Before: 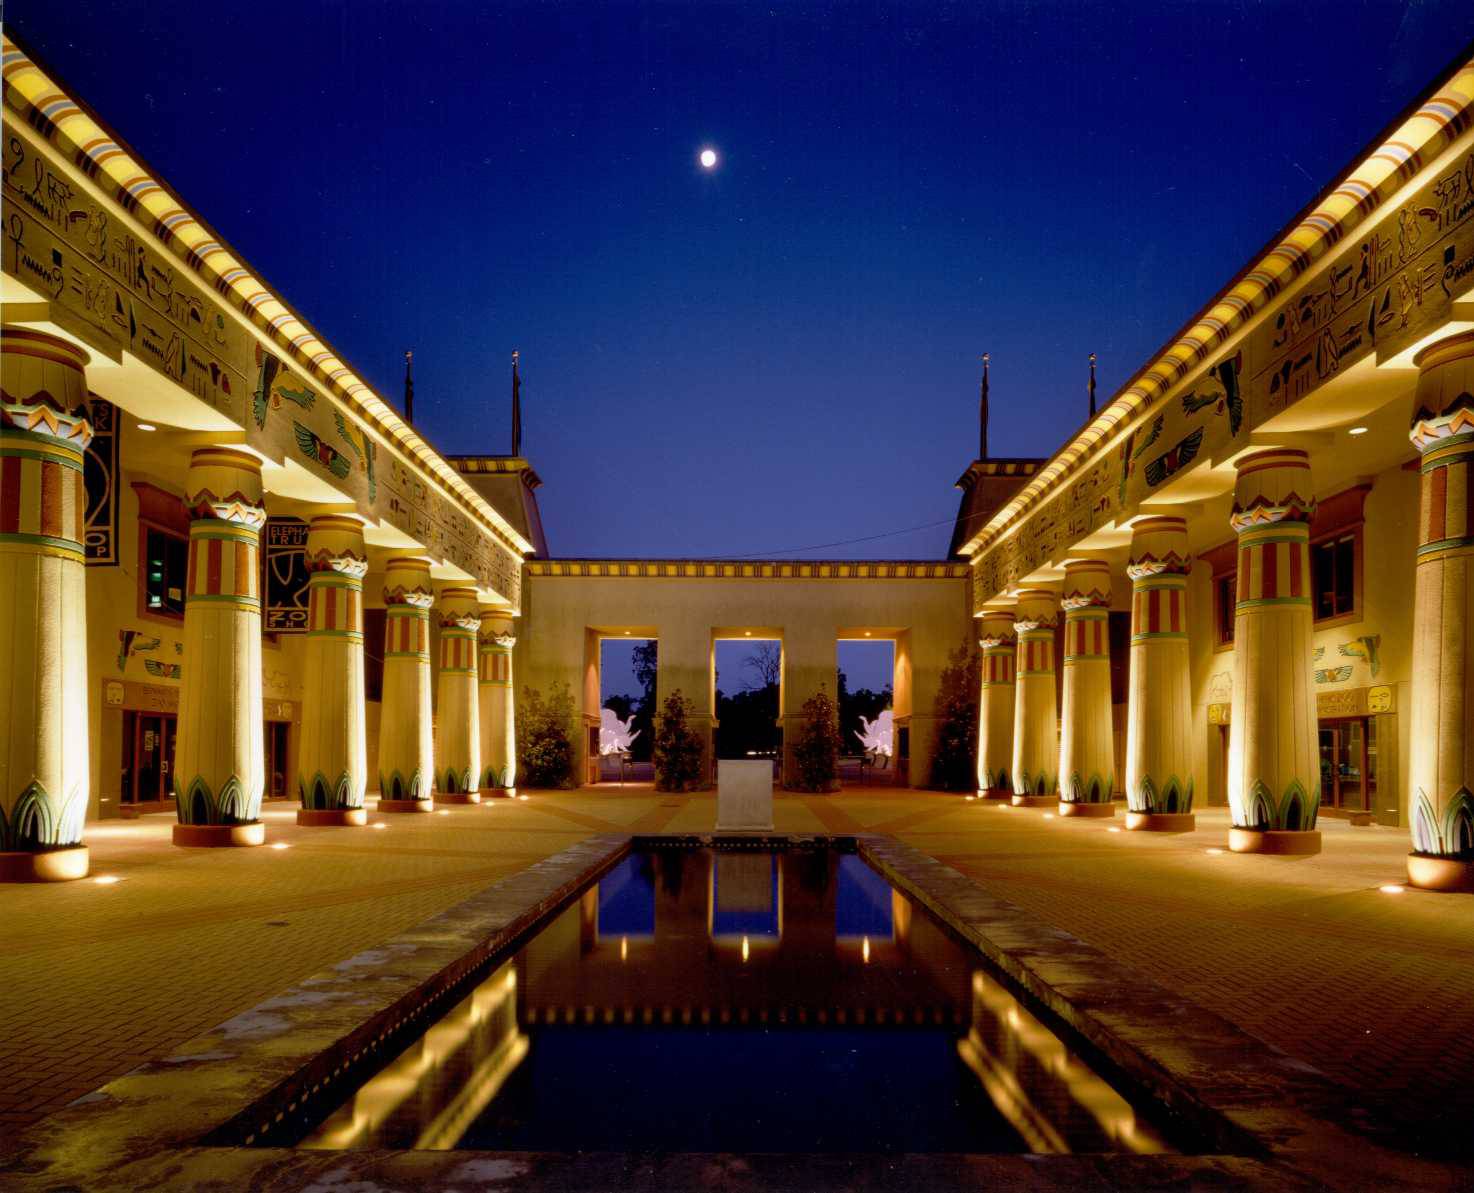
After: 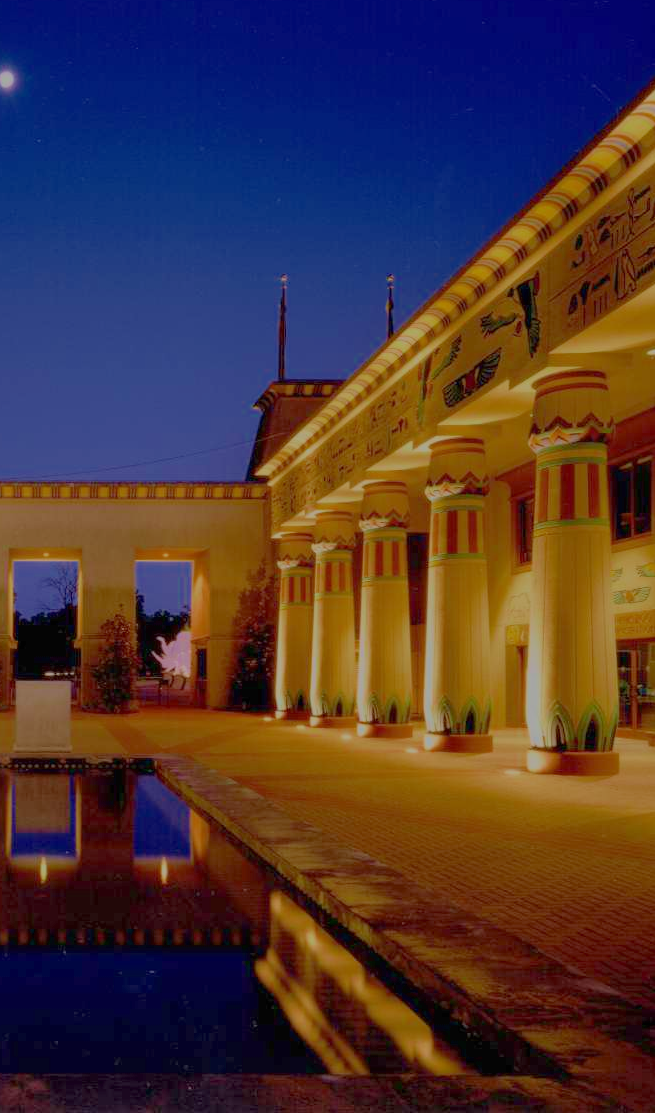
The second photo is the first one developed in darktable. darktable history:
filmic rgb: black relative exposure -14 EV, white relative exposure 8 EV, threshold 3 EV, hardness 3.74, latitude 50%, contrast 0.5, color science v5 (2021), contrast in shadows safe, contrast in highlights safe, enable highlight reconstruction true
velvia: on, module defaults
crop: left 47.628%, top 6.643%, right 7.874%
